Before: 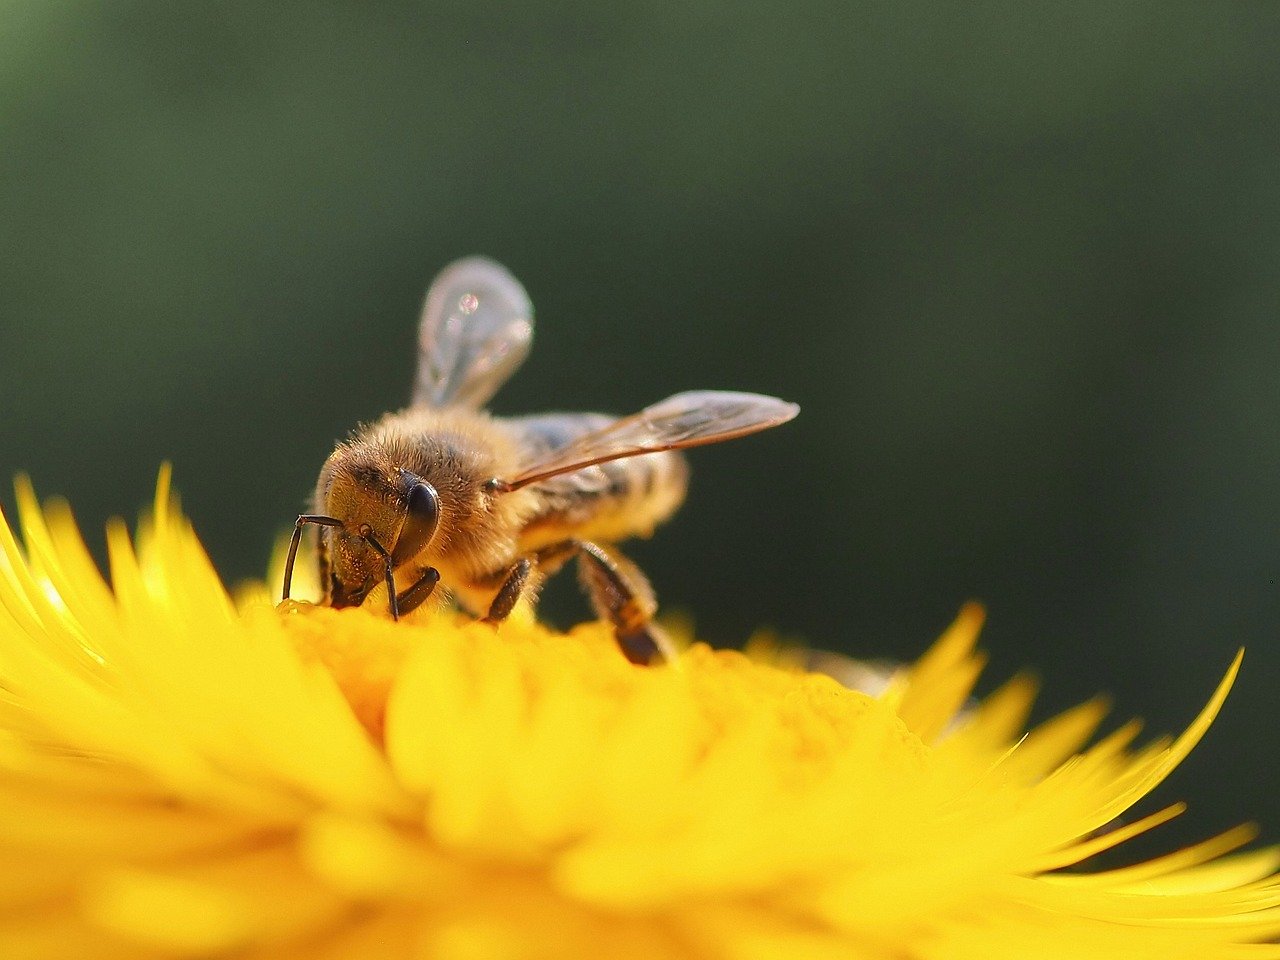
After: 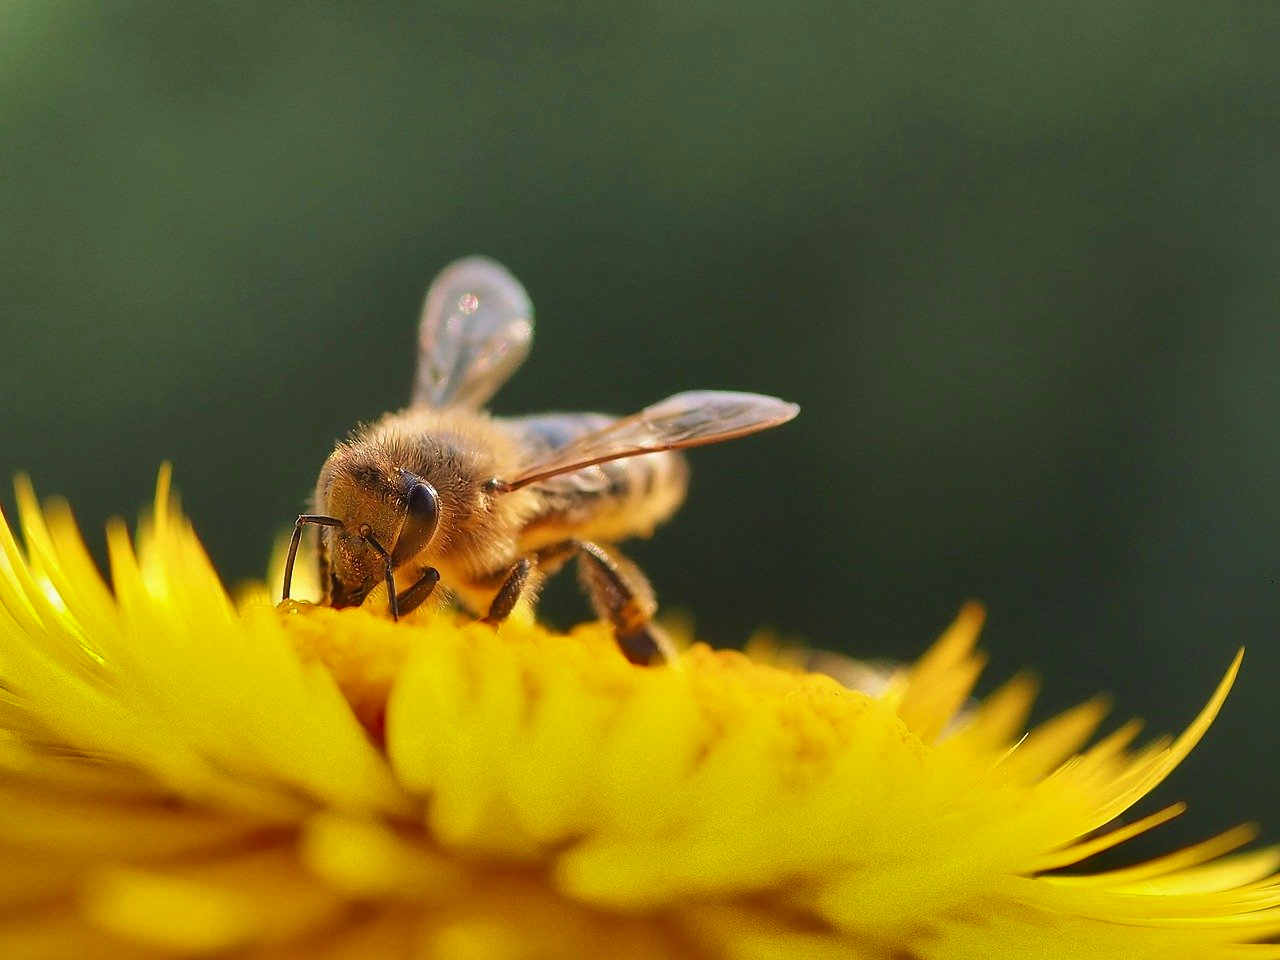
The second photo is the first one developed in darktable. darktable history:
velvia: on, module defaults
shadows and highlights: shadows 20.85, highlights -80.89, highlights color adjustment 52.33%, soften with gaussian
